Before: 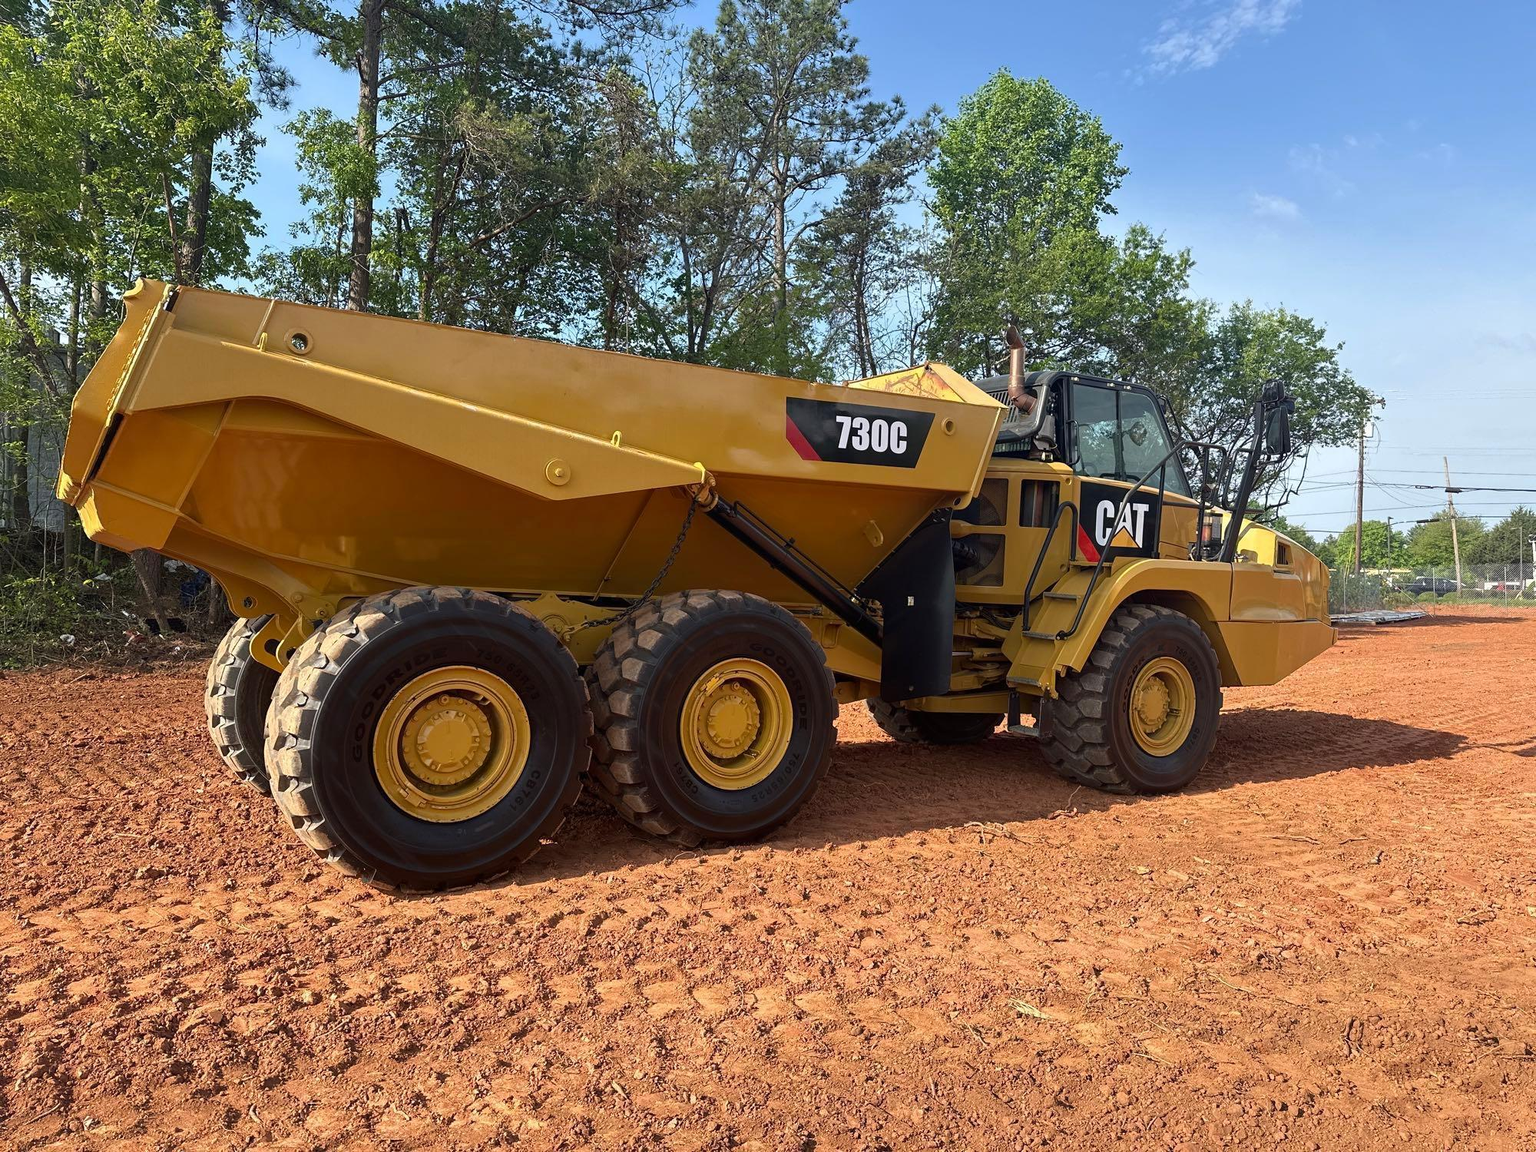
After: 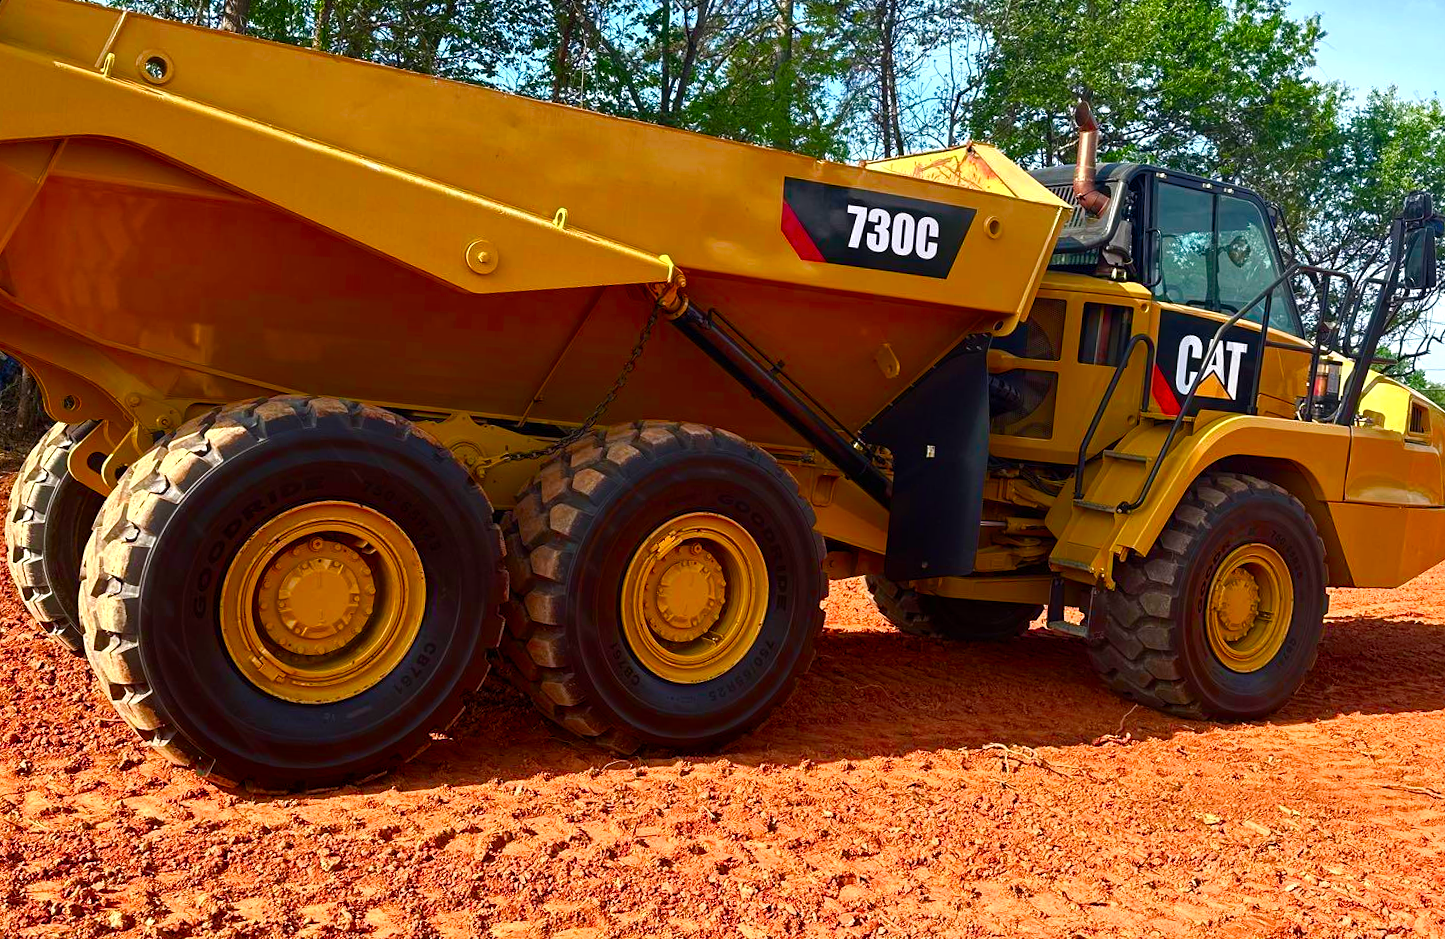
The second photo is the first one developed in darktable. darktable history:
color contrast: green-magenta contrast 1.69, blue-yellow contrast 1.49
color balance rgb: perceptual saturation grading › highlights -29.58%, perceptual saturation grading › mid-tones 29.47%, perceptual saturation grading › shadows 59.73%, perceptual brilliance grading › global brilliance -17.79%, perceptual brilliance grading › highlights 28.73%, global vibrance 15.44%
crop and rotate: angle -3.37°, left 9.79%, top 20.73%, right 12.42%, bottom 11.82%
